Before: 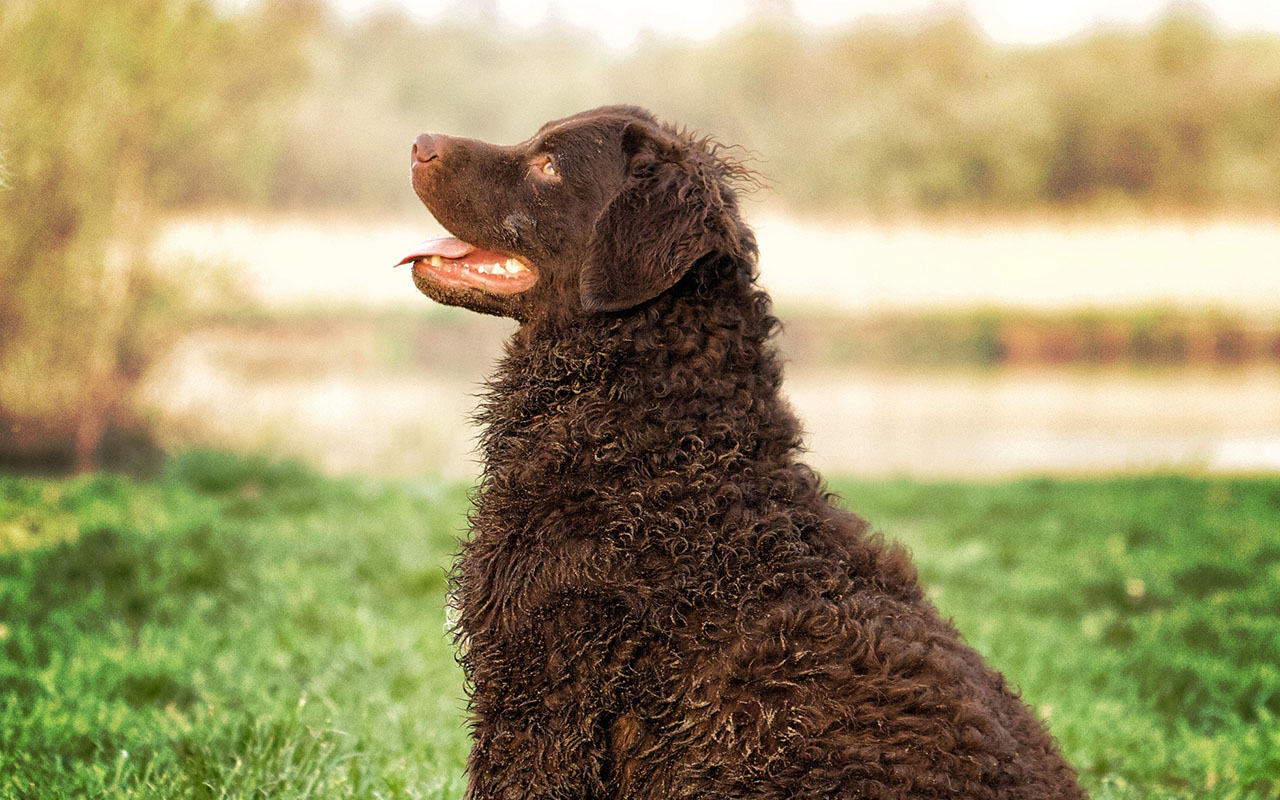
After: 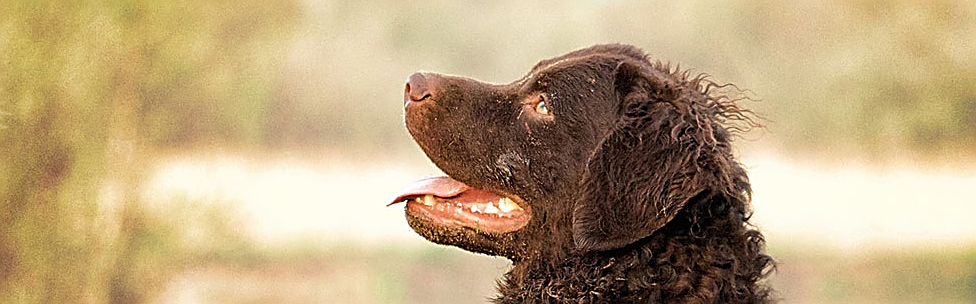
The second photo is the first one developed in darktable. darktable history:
white balance: emerald 1
sharpen: amount 0.901
crop: left 0.579%, top 7.627%, right 23.167%, bottom 54.275%
